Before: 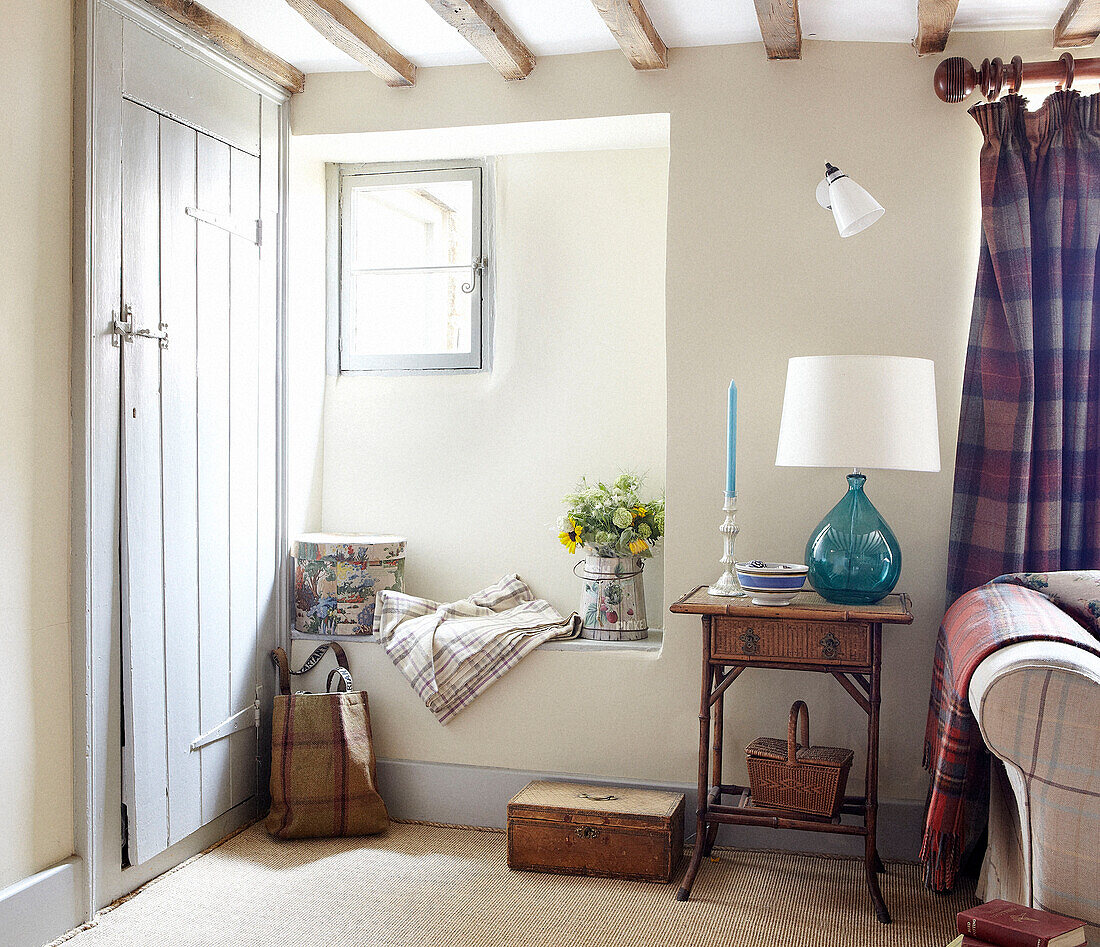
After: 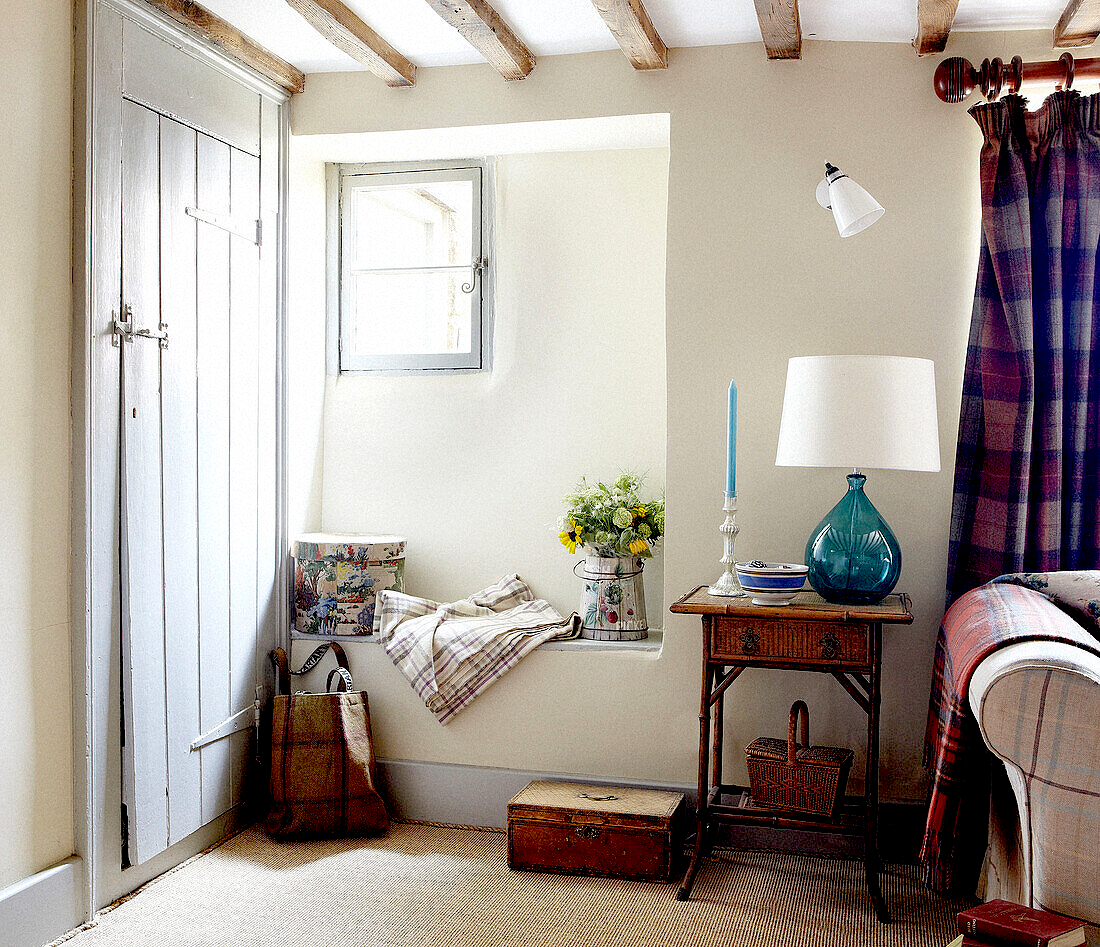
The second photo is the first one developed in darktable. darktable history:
exposure: black level correction 0.047, exposure 0.013 EV, compensate highlight preservation false
